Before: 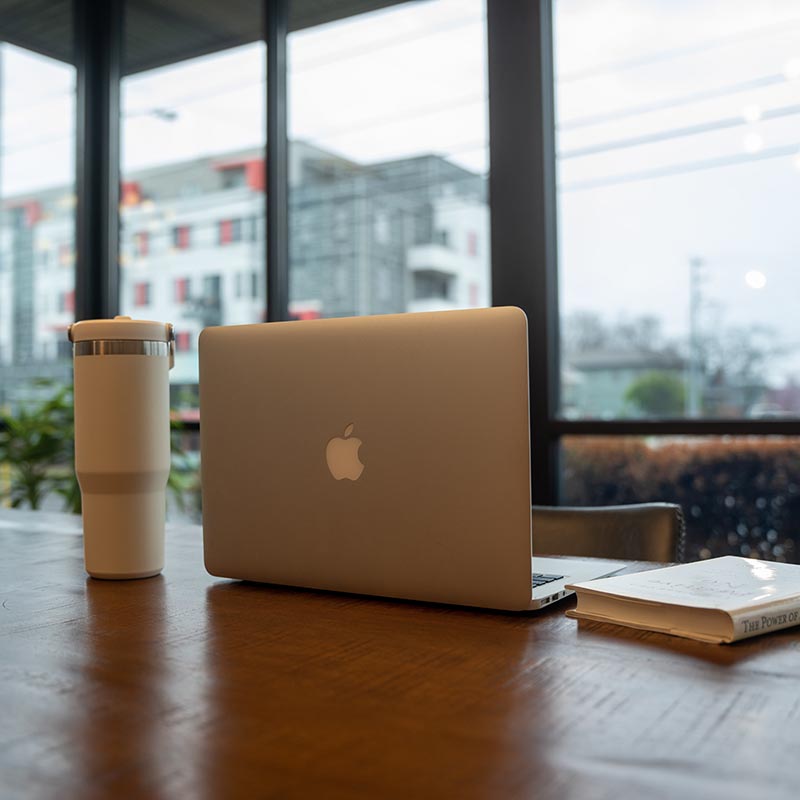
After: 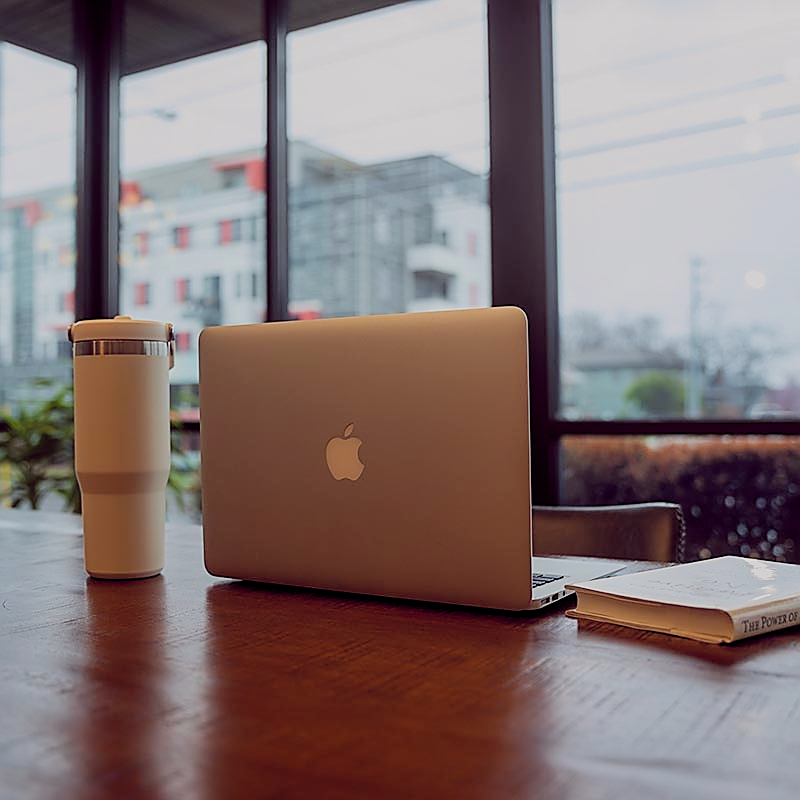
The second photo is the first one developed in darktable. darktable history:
color balance rgb: shadows lift › chroma 0.985%, shadows lift › hue 112.95°, global offset › chroma 0.287%, global offset › hue 317.11°, perceptual saturation grading › global saturation 9.952%, global vibrance 20%
sharpen: radius 1.379, amount 1.236, threshold 0.652
filmic rgb: black relative exposure -7.47 EV, white relative exposure 4.85 EV, hardness 3.4
